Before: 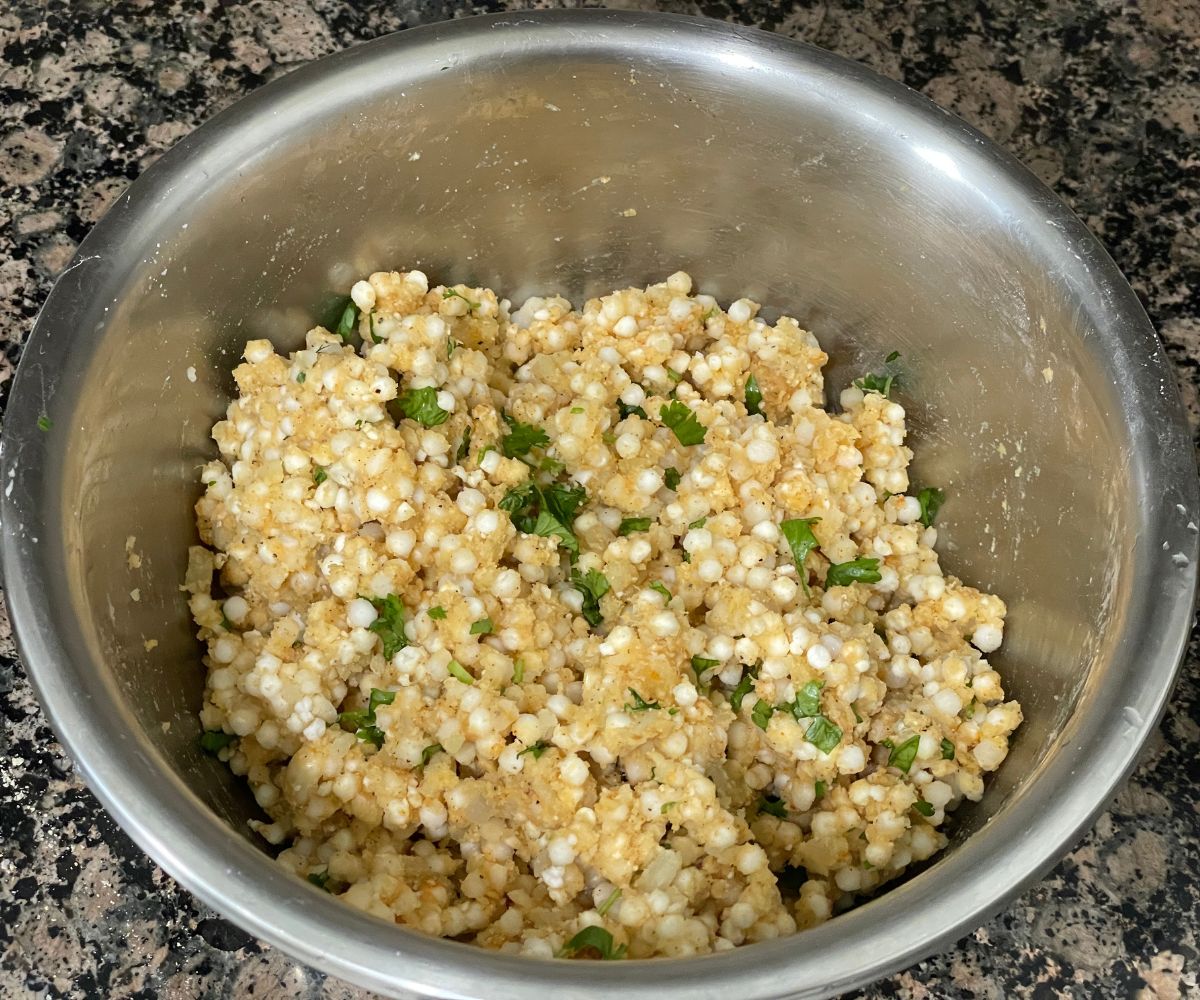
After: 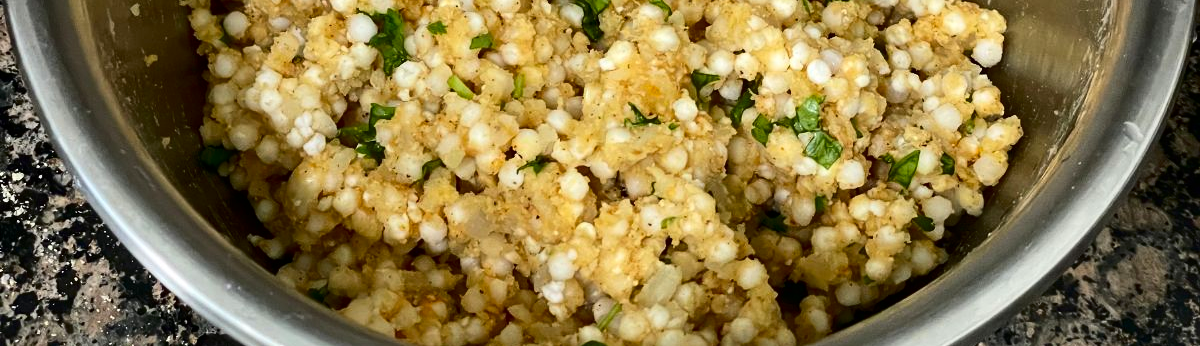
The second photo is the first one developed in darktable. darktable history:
crop and rotate: top 58.544%, bottom 6.802%
contrast brightness saturation: contrast 0.213, brightness -0.113, saturation 0.207
